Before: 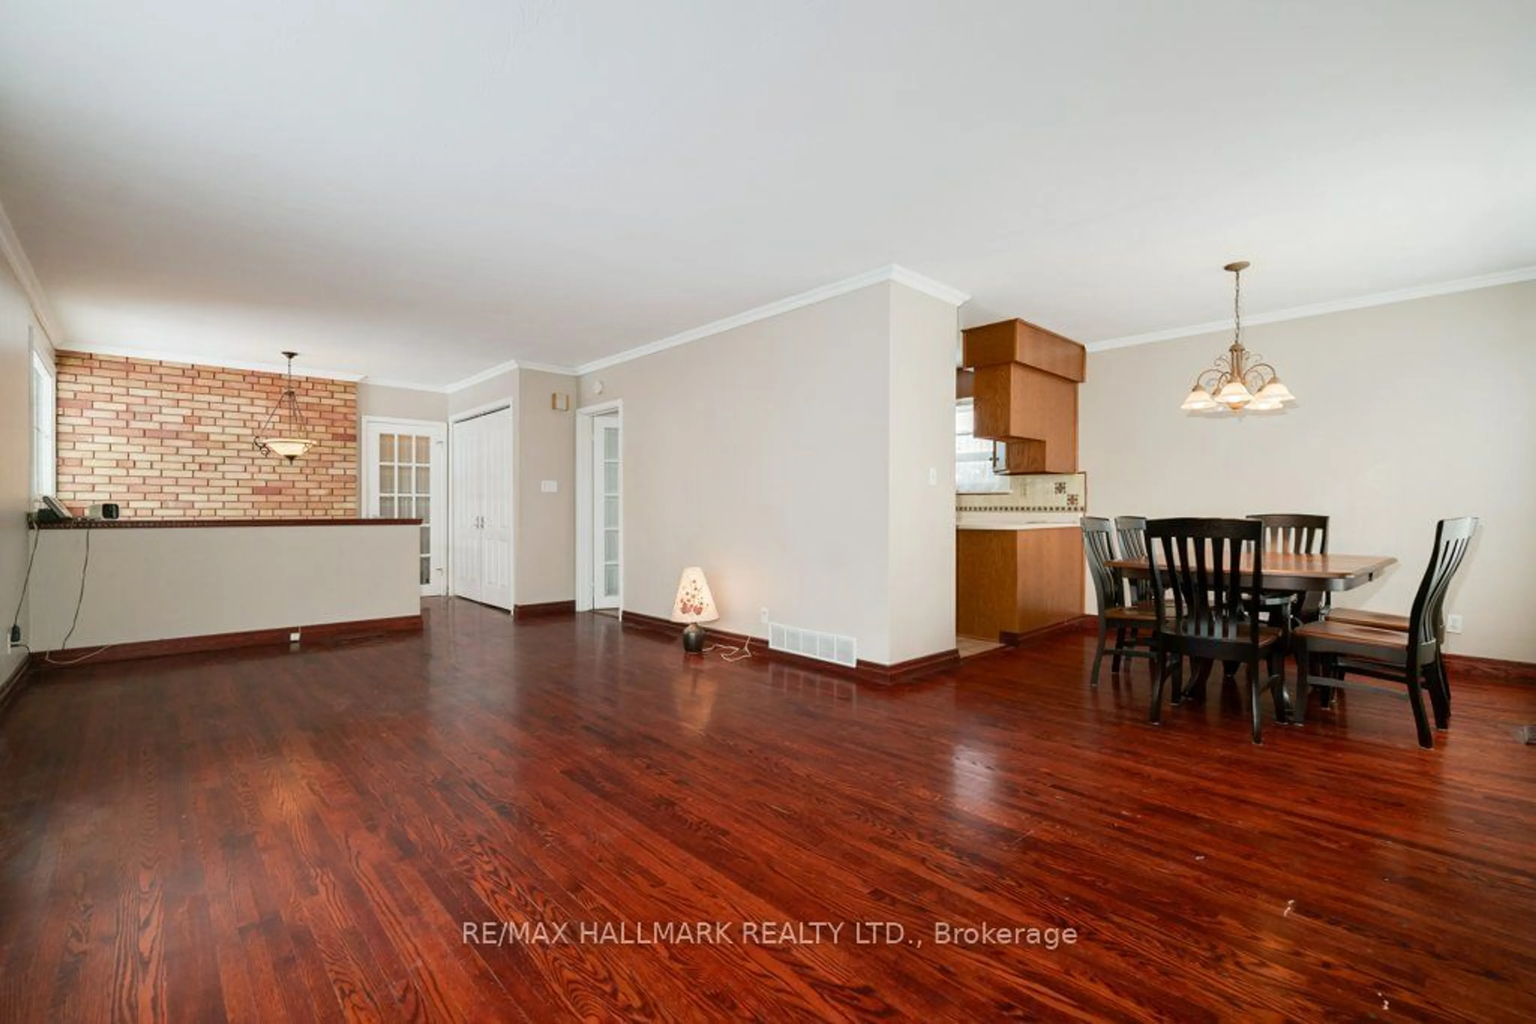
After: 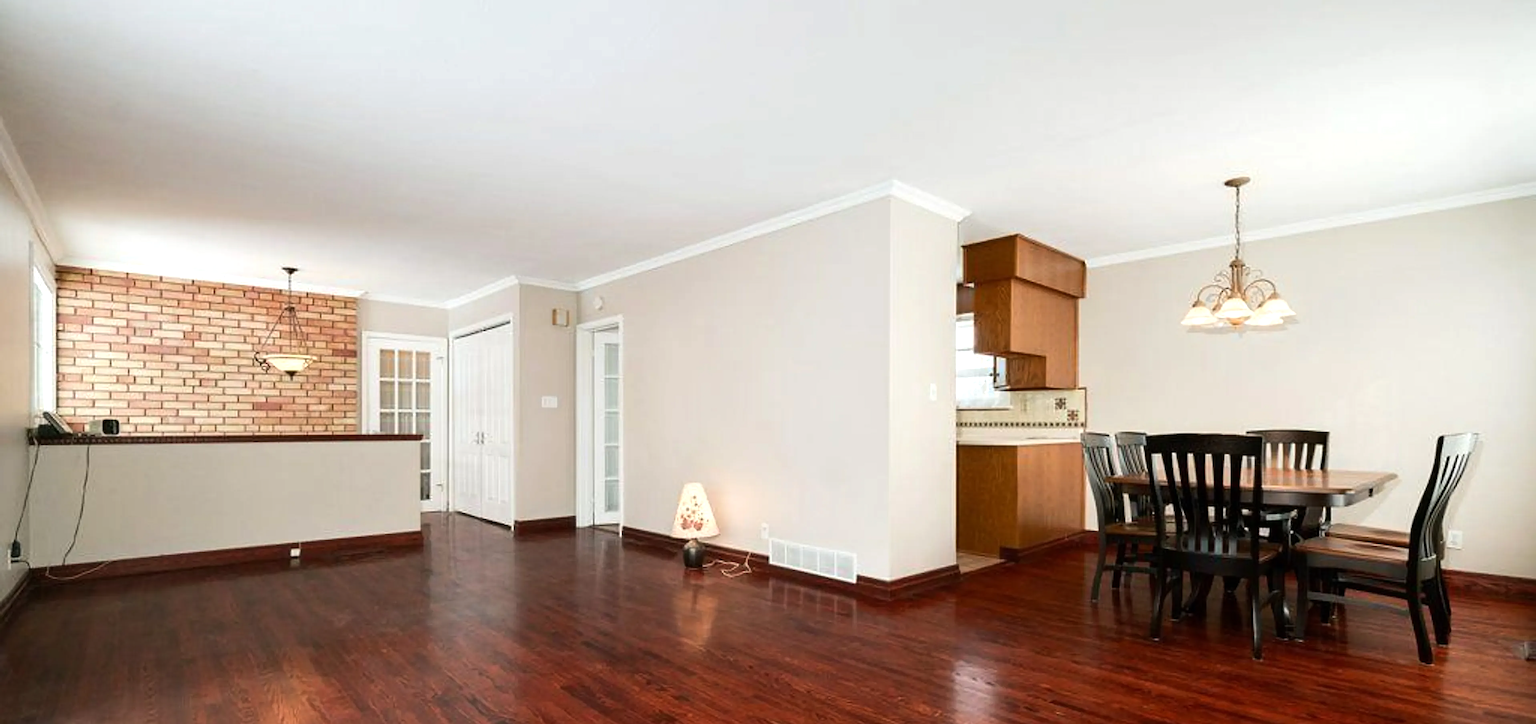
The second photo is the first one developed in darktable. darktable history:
crop and rotate: top 8.293%, bottom 20.996%
sharpen: on, module defaults
tone equalizer: -8 EV -0.417 EV, -7 EV -0.389 EV, -6 EV -0.333 EV, -5 EV -0.222 EV, -3 EV 0.222 EV, -2 EV 0.333 EV, -1 EV 0.389 EV, +0 EV 0.417 EV, edges refinement/feathering 500, mask exposure compensation -1.57 EV, preserve details no
